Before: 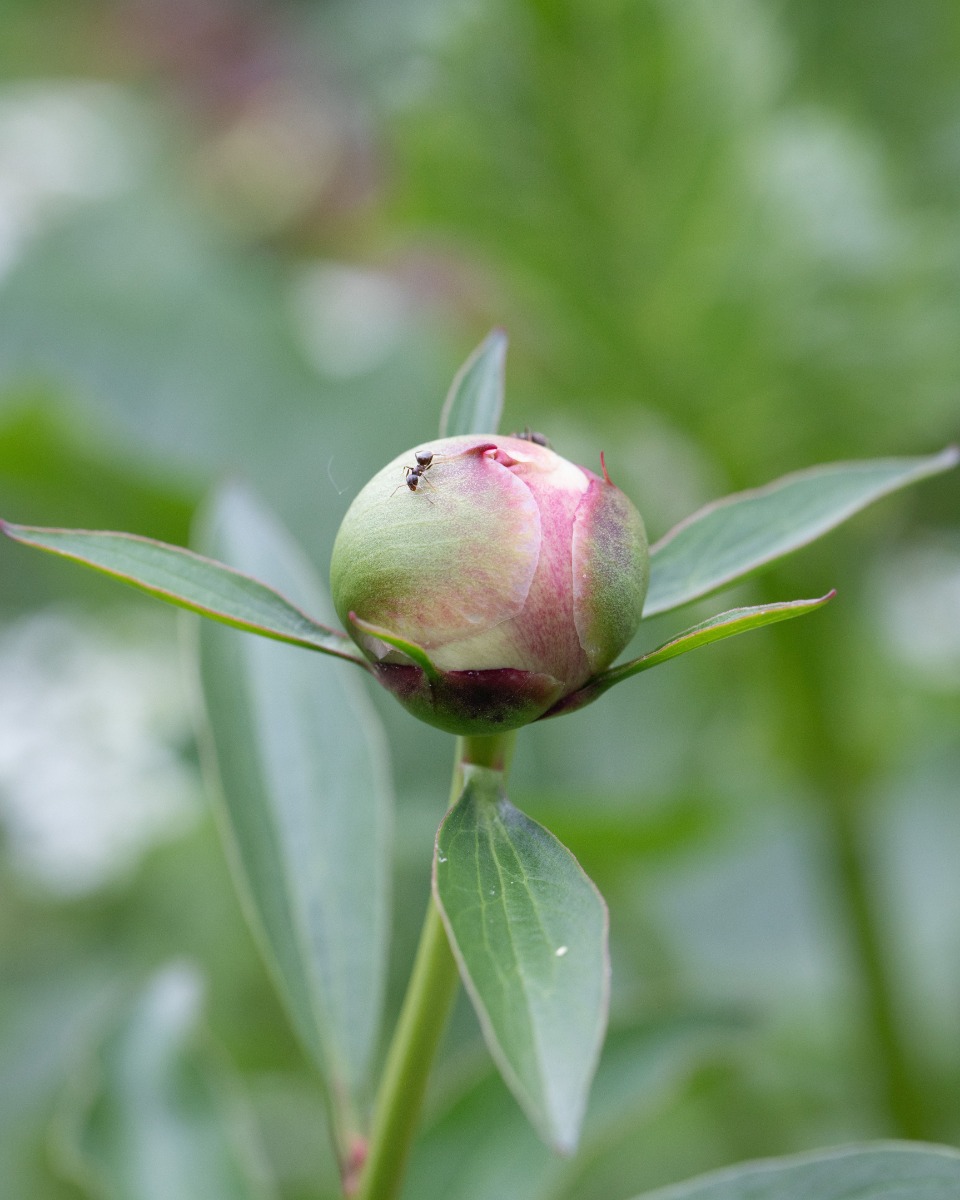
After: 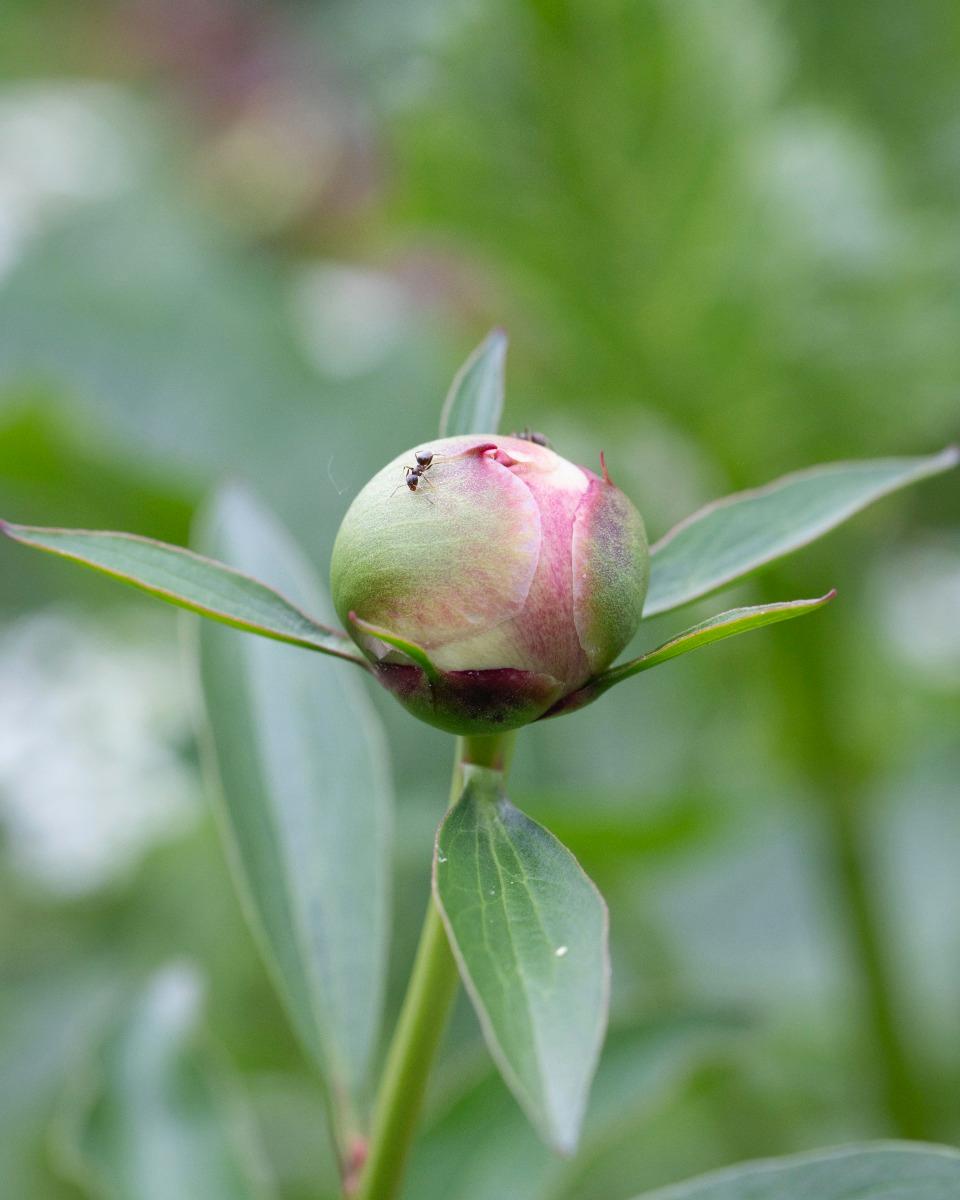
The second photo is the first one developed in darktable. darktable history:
contrast brightness saturation: contrast 0.044, saturation 0.073
